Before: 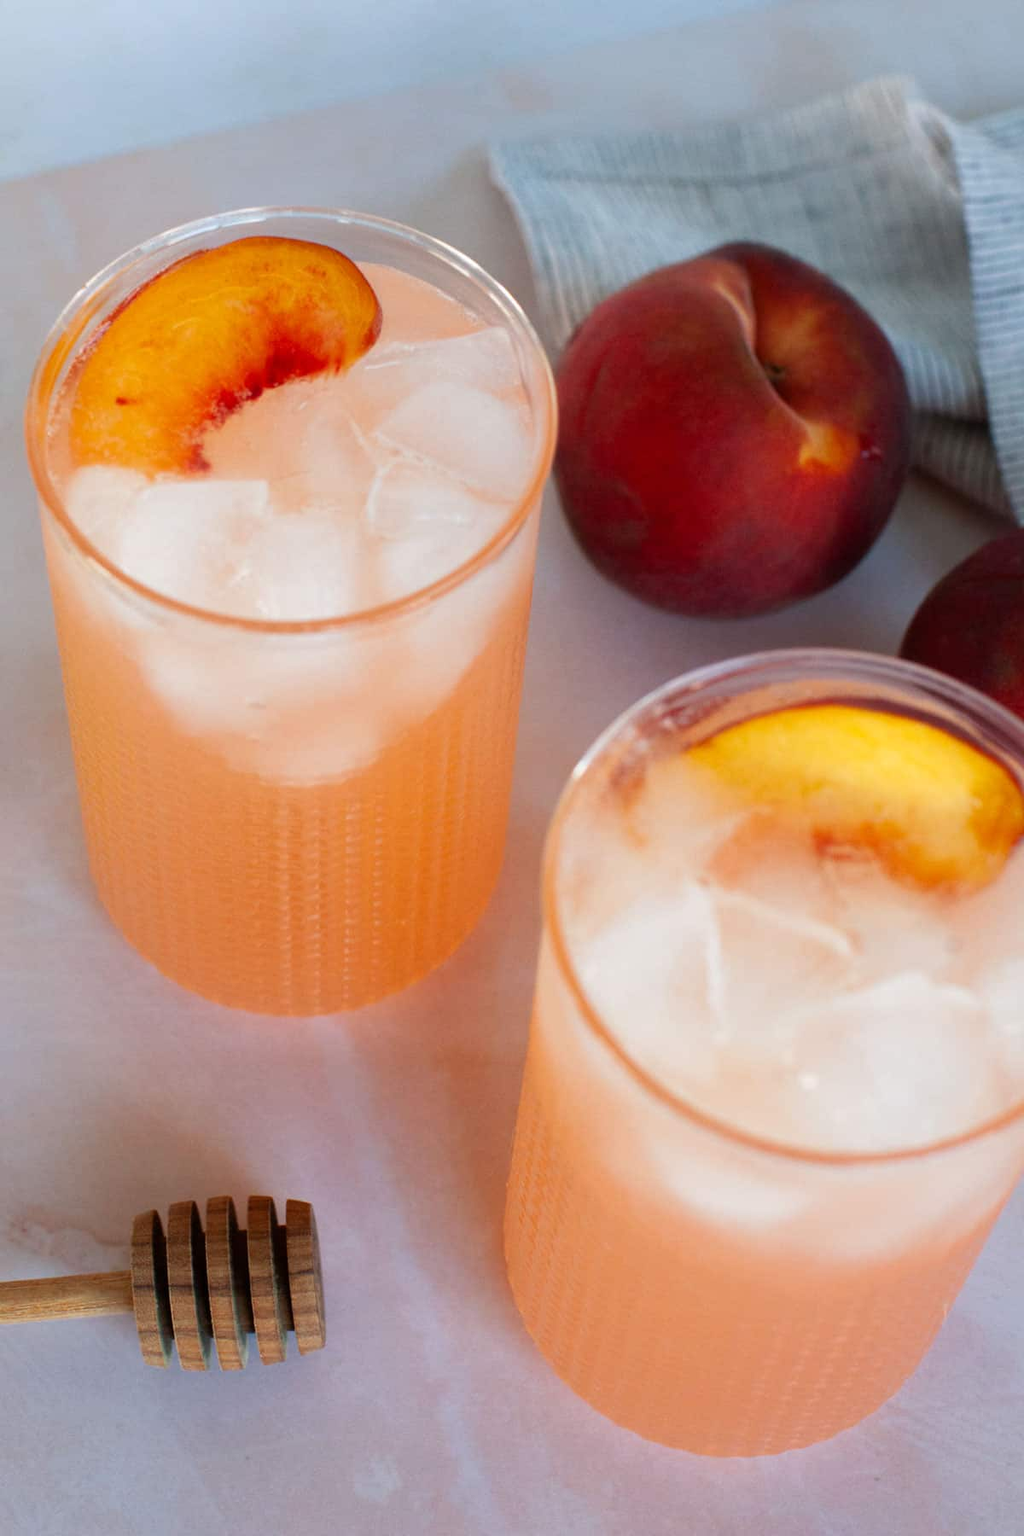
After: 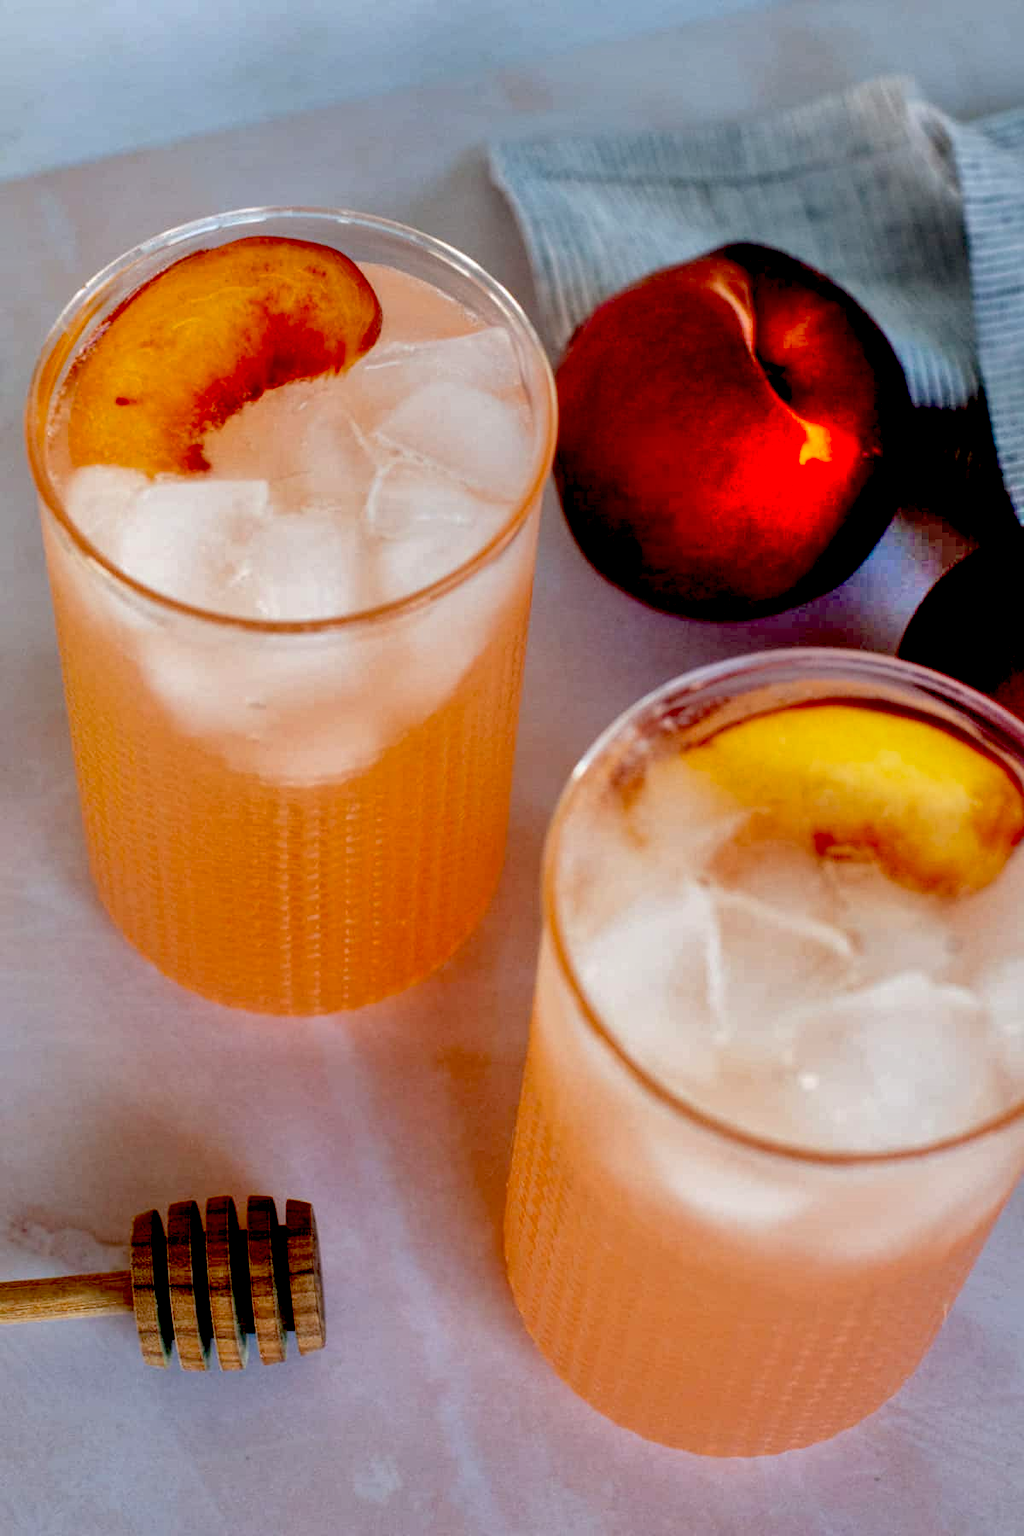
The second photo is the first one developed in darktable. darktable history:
shadows and highlights: soften with gaussian
local contrast: on, module defaults
exposure: black level correction 0.056, compensate highlight preservation false
